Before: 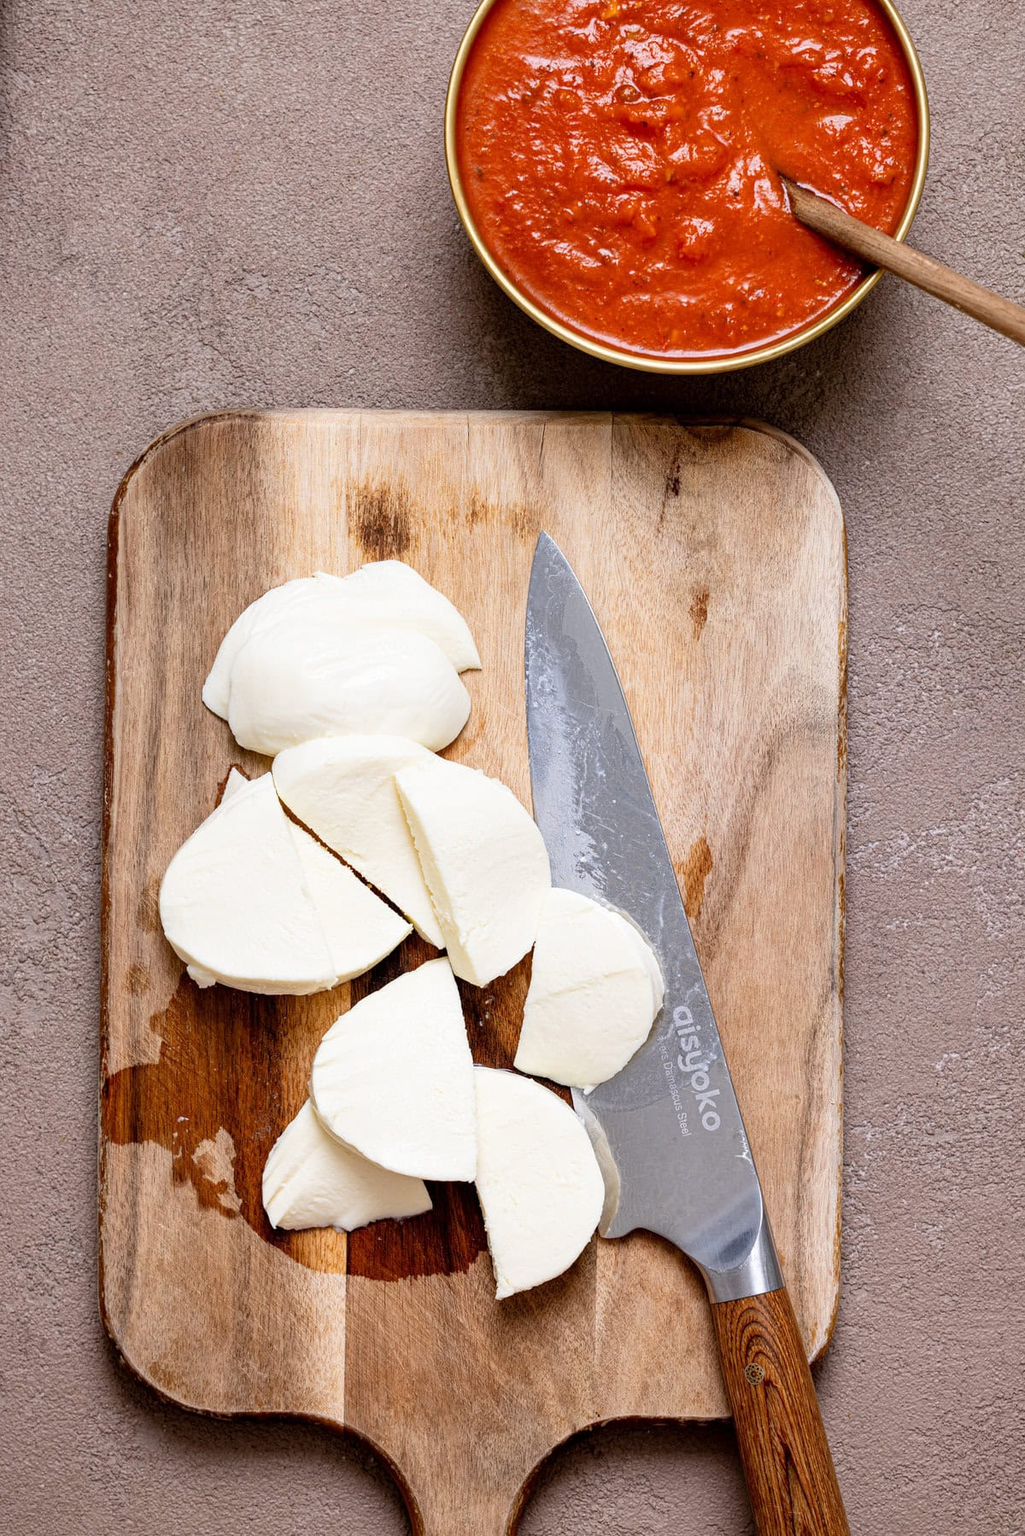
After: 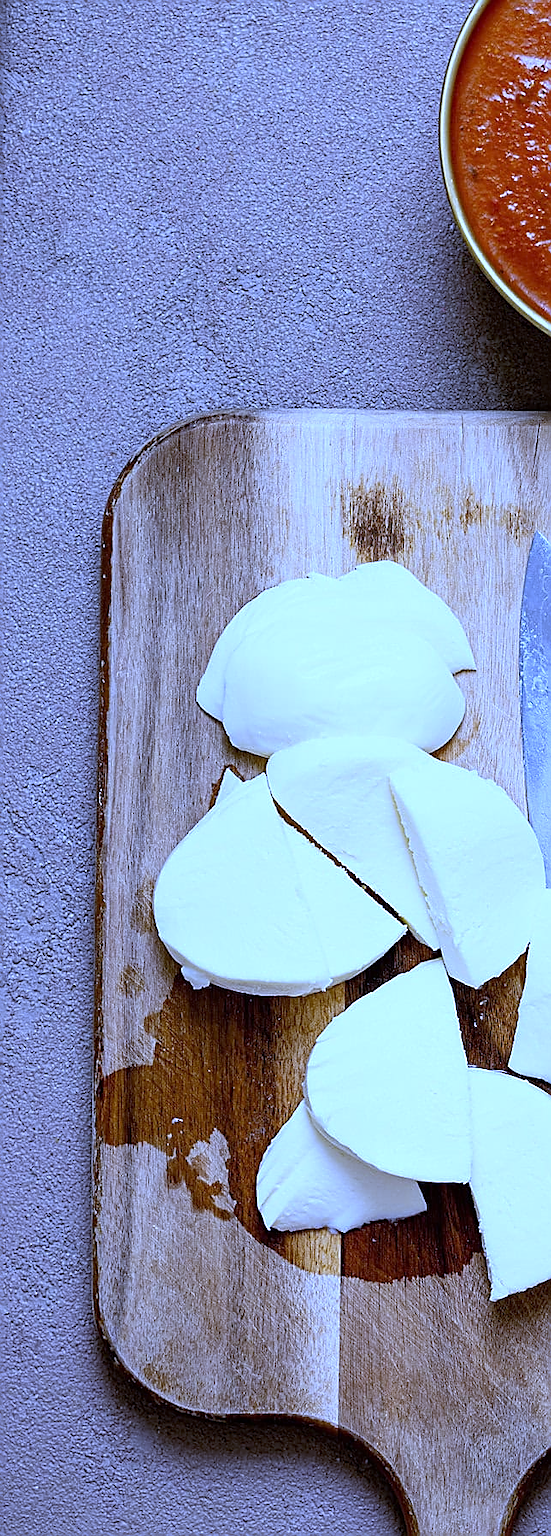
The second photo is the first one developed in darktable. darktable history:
crop: left 0.587%, right 45.588%, bottom 0.086%
sharpen: radius 1.4, amount 1.25, threshold 0.7
white balance: red 0.766, blue 1.537
